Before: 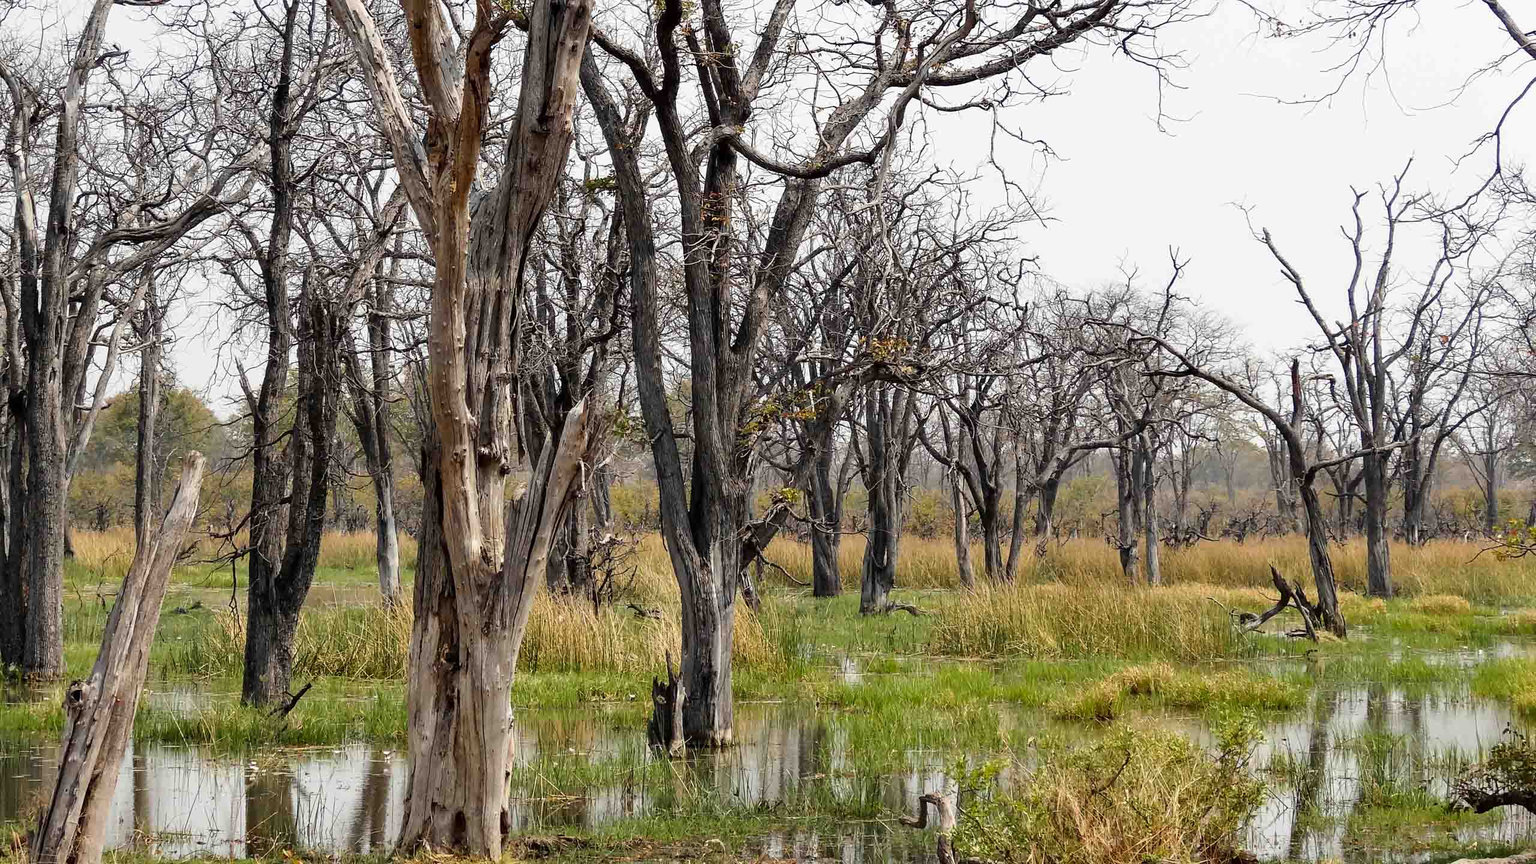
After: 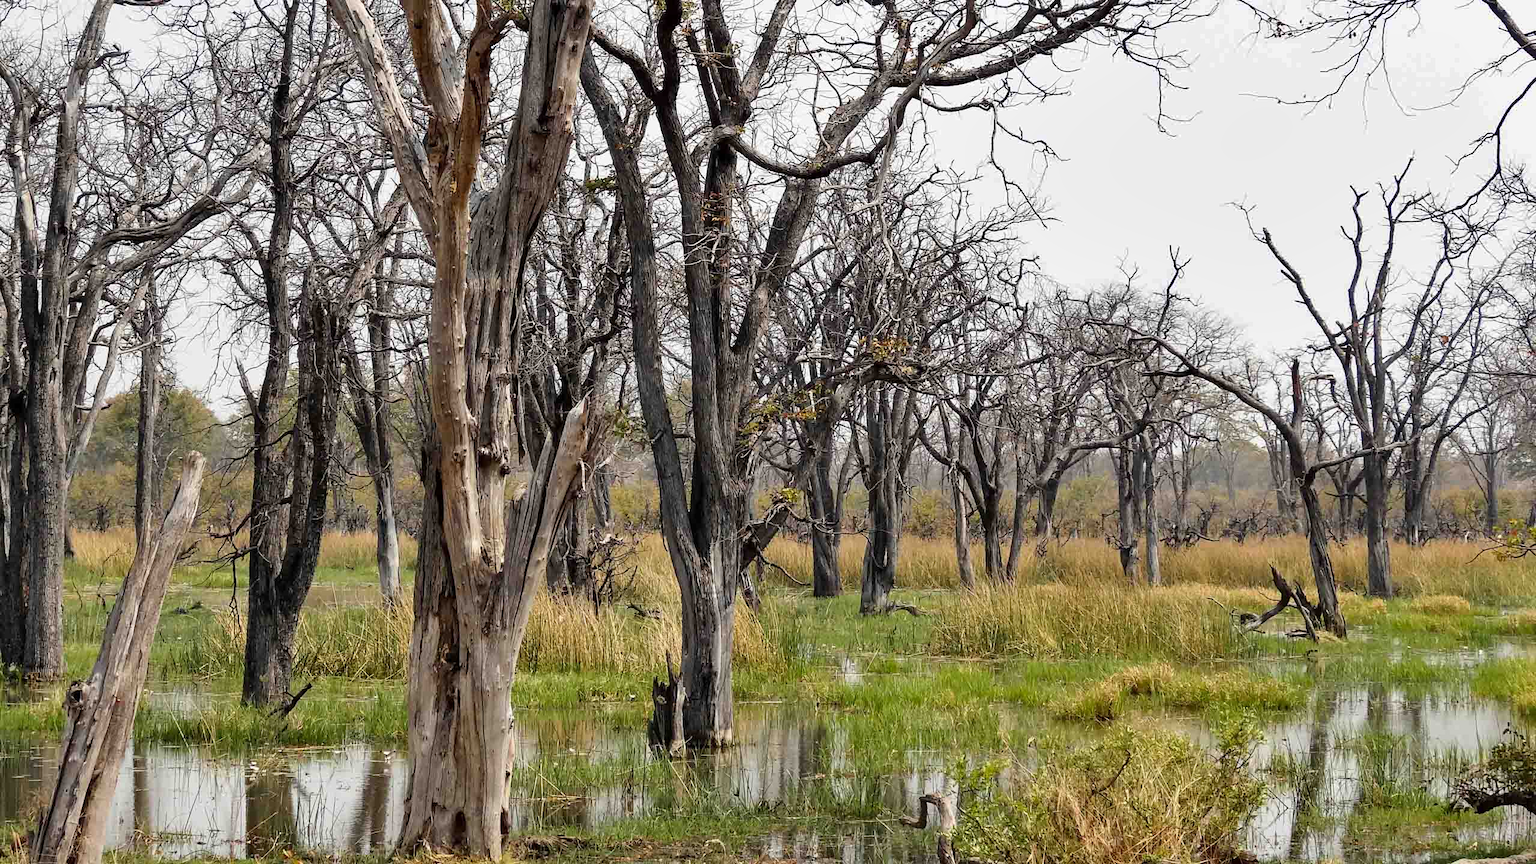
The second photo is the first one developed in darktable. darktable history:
shadows and highlights: white point adjustment 0.041, soften with gaussian
